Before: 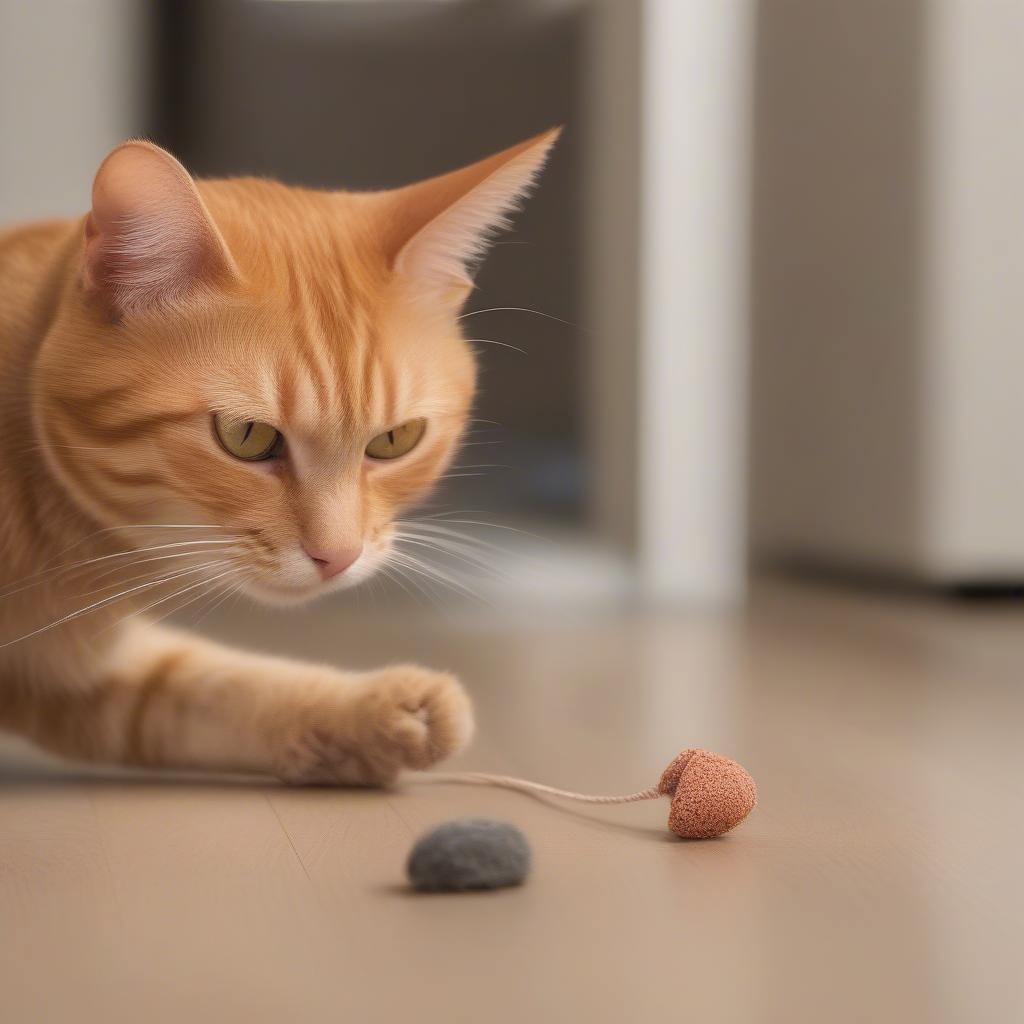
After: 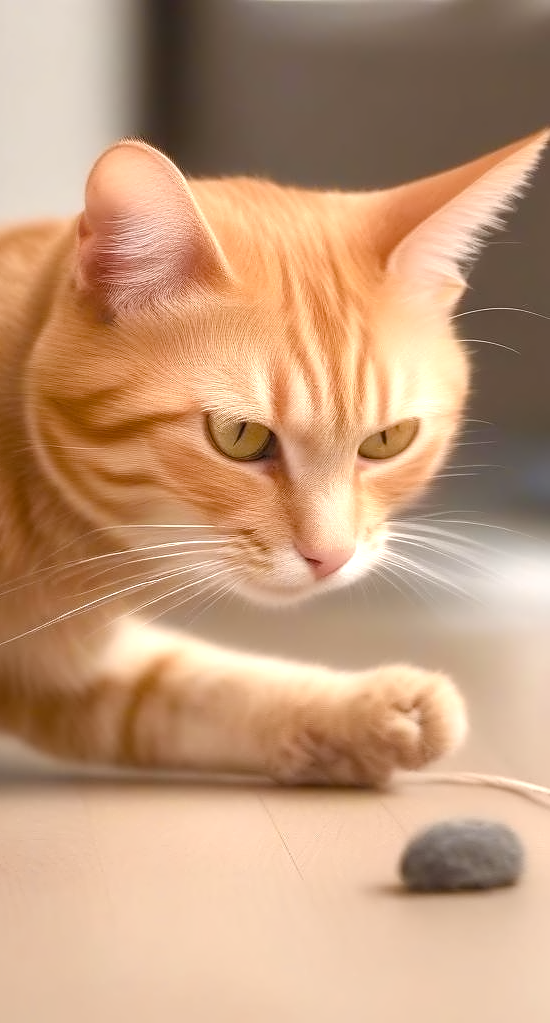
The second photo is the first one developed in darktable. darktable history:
crop: left 0.715%, right 45.501%, bottom 0.08%
contrast equalizer: y [[0.5 ×4, 0.525, 0.667], [0.5 ×6], [0.5 ×6], [0 ×4, 0.042, 0], [0, 0, 0.004, 0.1, 0.191, 0.131]]
exposure: exposure 0.647 EV, compensate exposure bias true, compensate highlight preservation false
color balance rgb: perceptual saturation grading › global saturation 20%, perceptual saturation grading › highlights -49.41%, perceptual saturation grading › shadows 25.951%, perceptual brilliance grading › highlights 7.509%, perceptual brilliance grading › mid-tones 3.457%, perceptual brilliance grading › shadows 2.177%, global vibrance 20%
